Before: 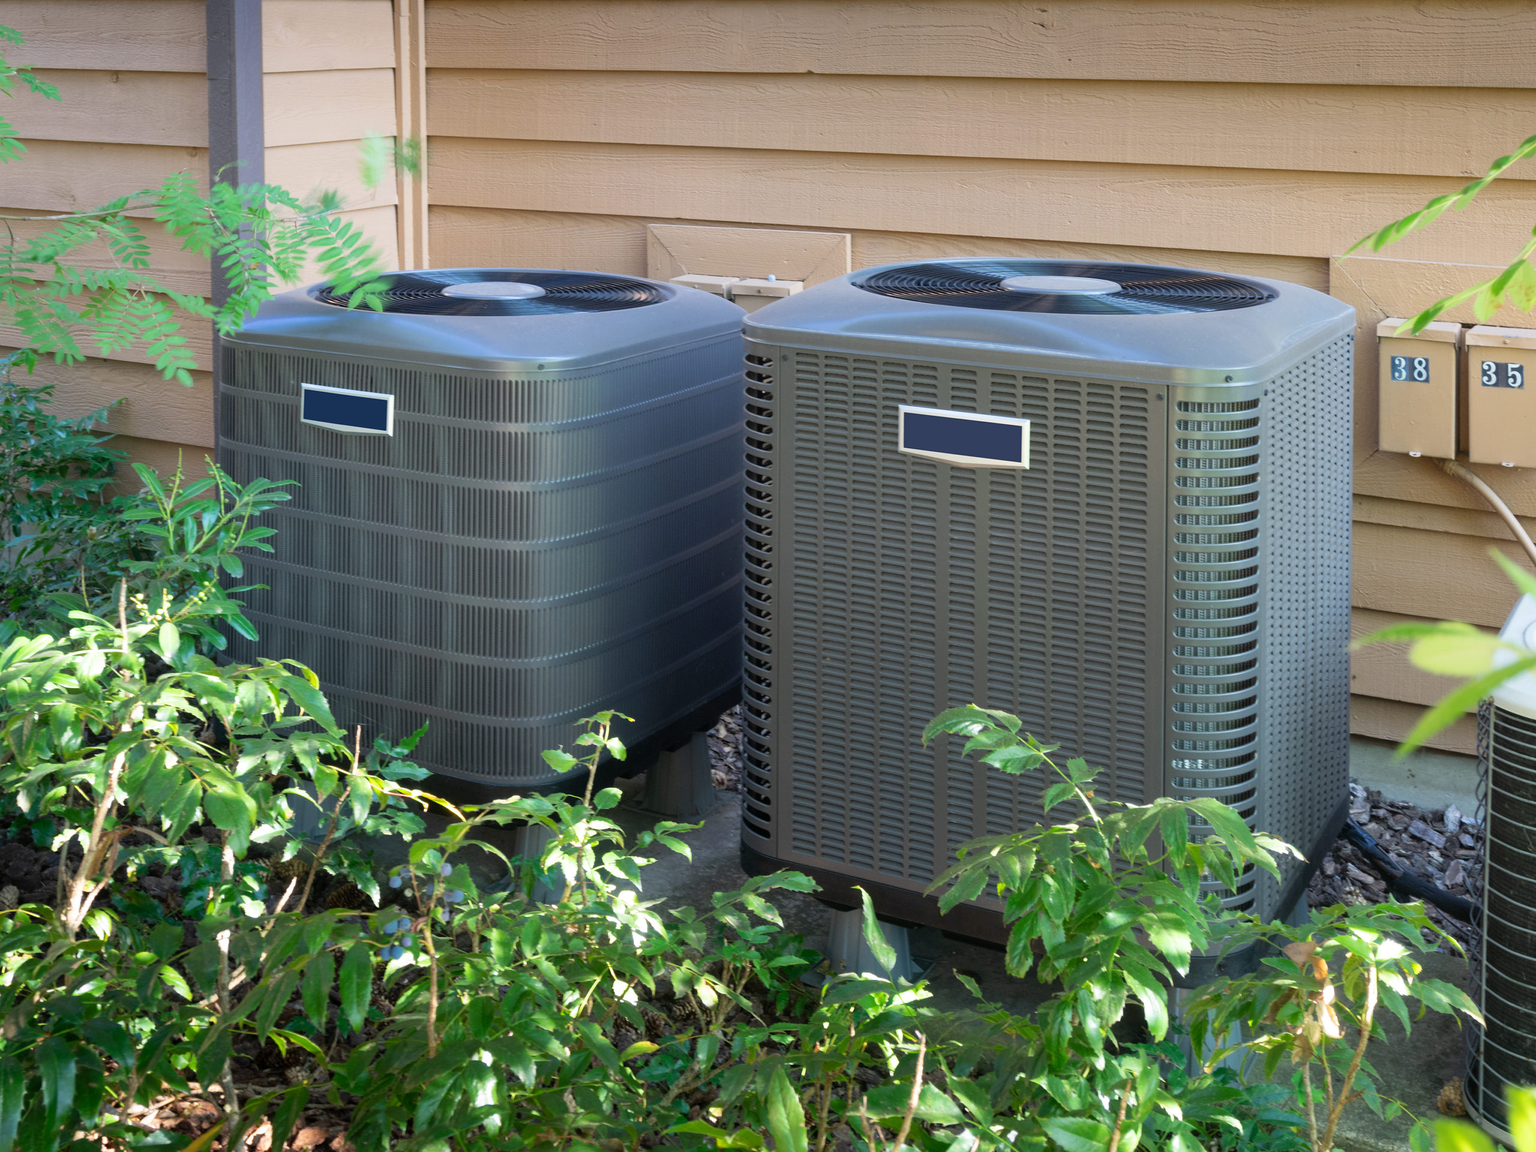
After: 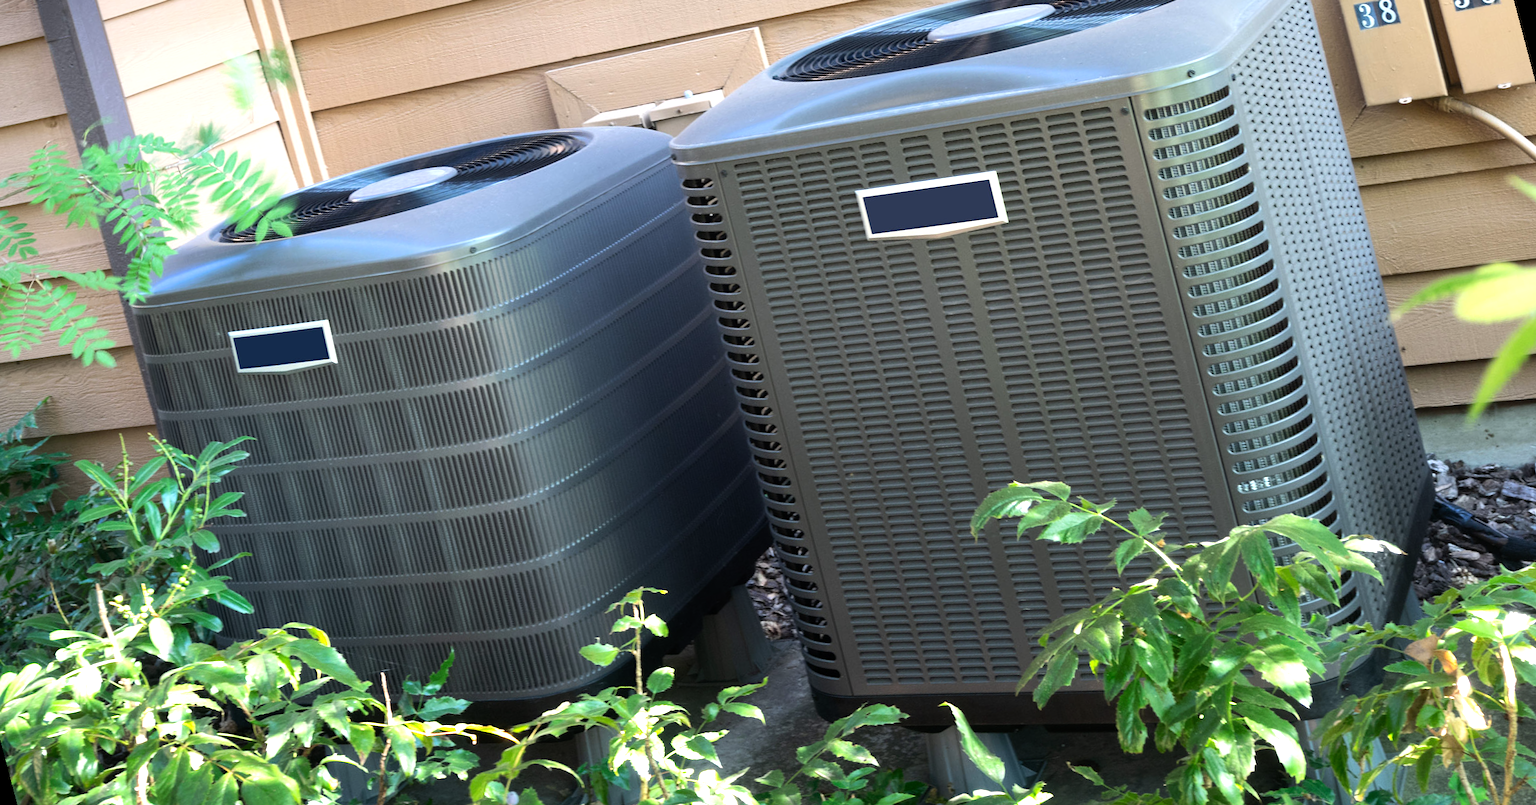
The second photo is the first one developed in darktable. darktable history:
tone equalizer: -8 EV -0.75 EV, -7 EV -0.7 EV, -6 EV -0.6 EV, -5 EV -0.4 EV, -3 EV 0.4 EV, -2 EV 0.6 EV, -1 EV 0.7 EV, +0 EV 0.75 EV, edges refinement/feathering 500, mask exposure compensation -1.57 EV, preserve details no
rotate and perspective: rotation -14.8°, crop left 0.1, crop right 0.903, crop top 0.25, crop bottom 0.748
